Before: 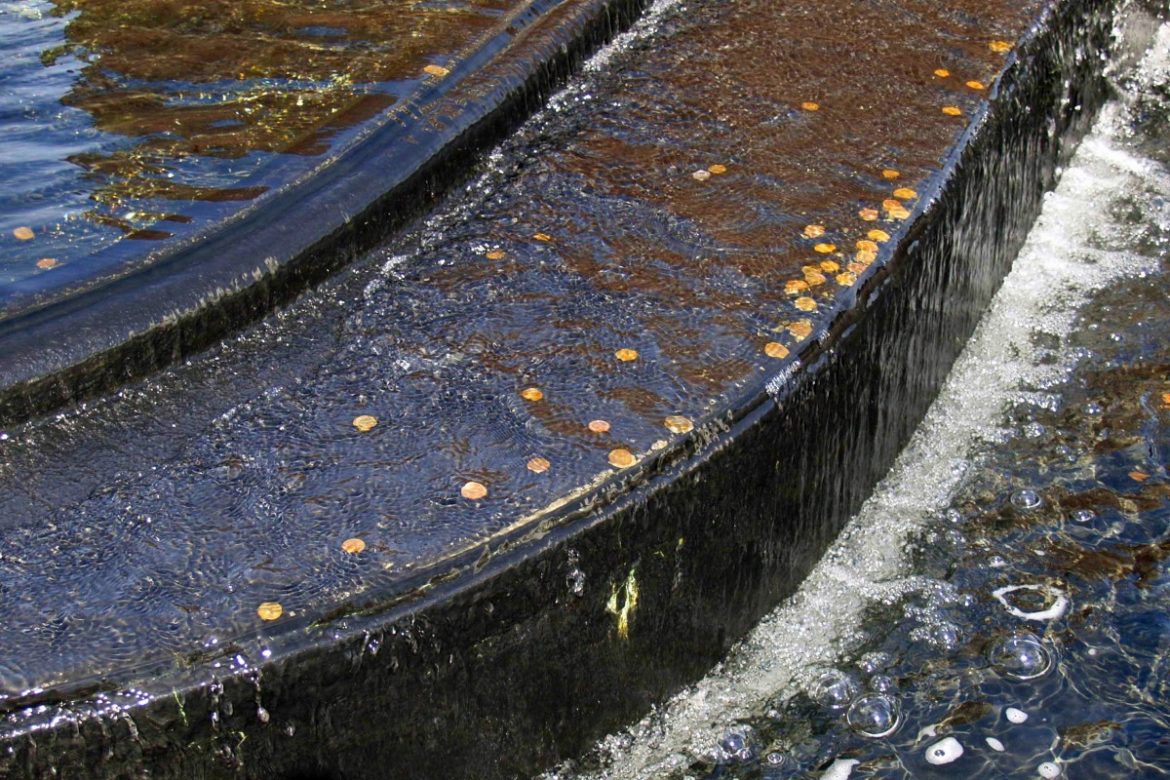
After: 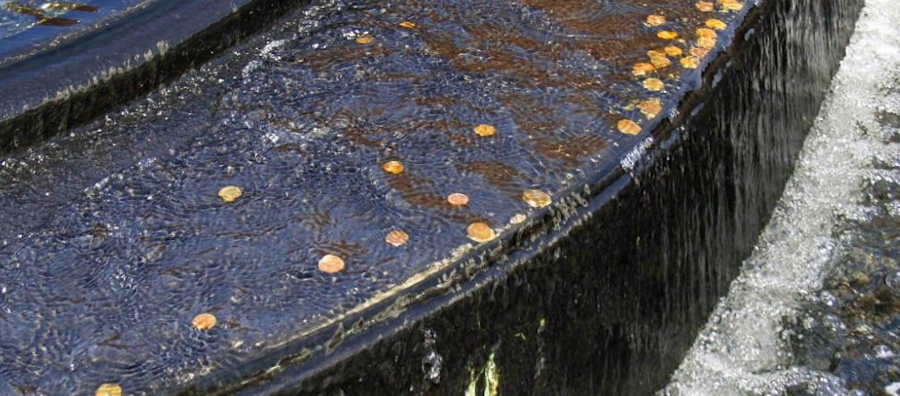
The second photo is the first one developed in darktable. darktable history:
rotate and perspective: rotation 0.72°, lens shift (vertical) -0.352, lens shift (horizontal) -0.051, crop left 0.152, crop right 0.859, crop top 0.019, crop bottom 0.964
crop: left 1.744%, top 19.225%, right 5.069%, bottom 28.357%
